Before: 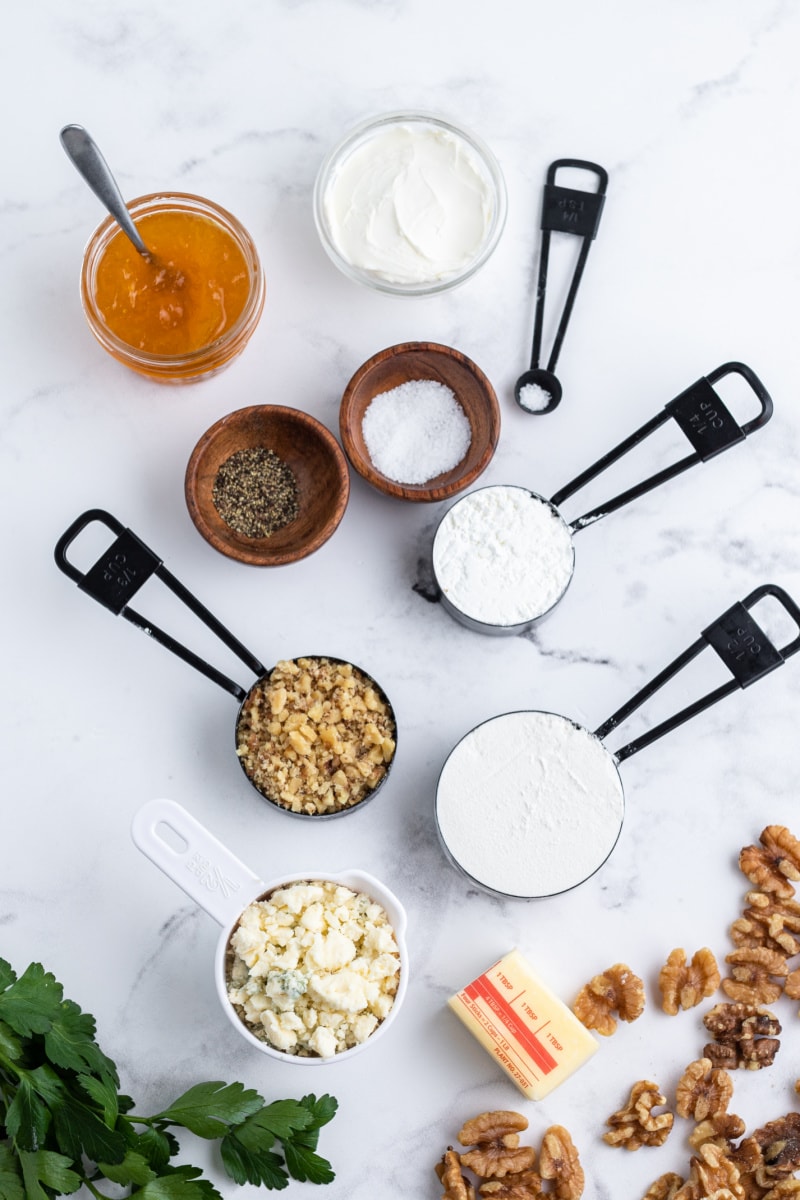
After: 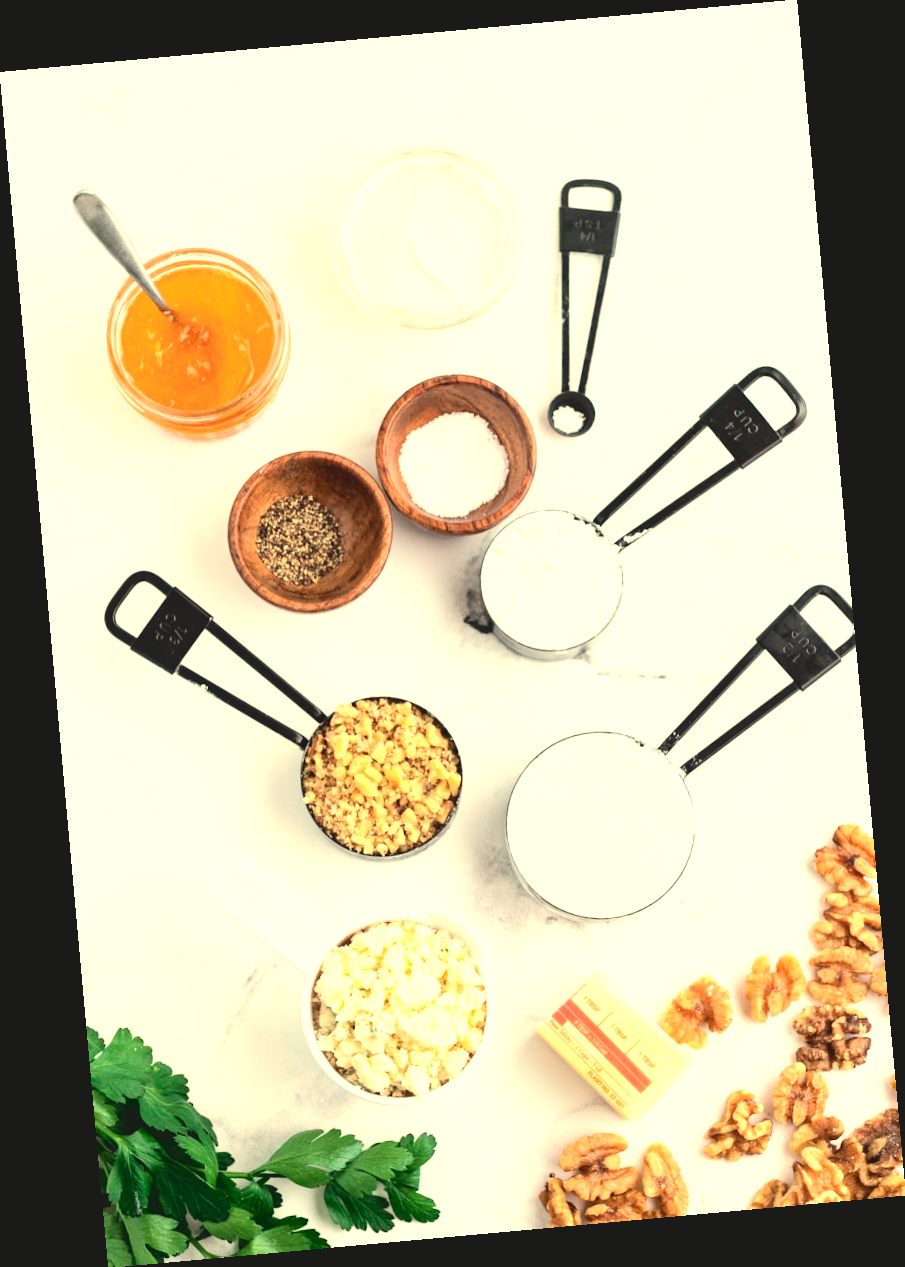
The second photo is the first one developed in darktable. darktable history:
exposure: black level correction 0, exposure 1.2 EV, compensate exposure bias true, compensate highlight preservation false
white balance: red 1.08, blue 0.791
tone curve: curves: ch0 [(0, 0.087) (0.175, 0.178) (0.466, 0.498) (0.715, 0.764) (1, 0.961)]; ch1 [(0, 0) (0.437, 0.398) (0.476, 0.466) (0.505, 0.505) (0.534, 0.544) (0.612, 0.605) (0.641, 0.643) (1, 1)]; ch2 [(0, 0) (0.359, 0.379) (0.427, 0.453) (0.489, 0.495) (0.531, 0.534) (0.579, 0.579) (1, 1)], color space Lab, independent channels, preserve colors none
rotate and perspective: rotation -5.2°, automatic cropping off
